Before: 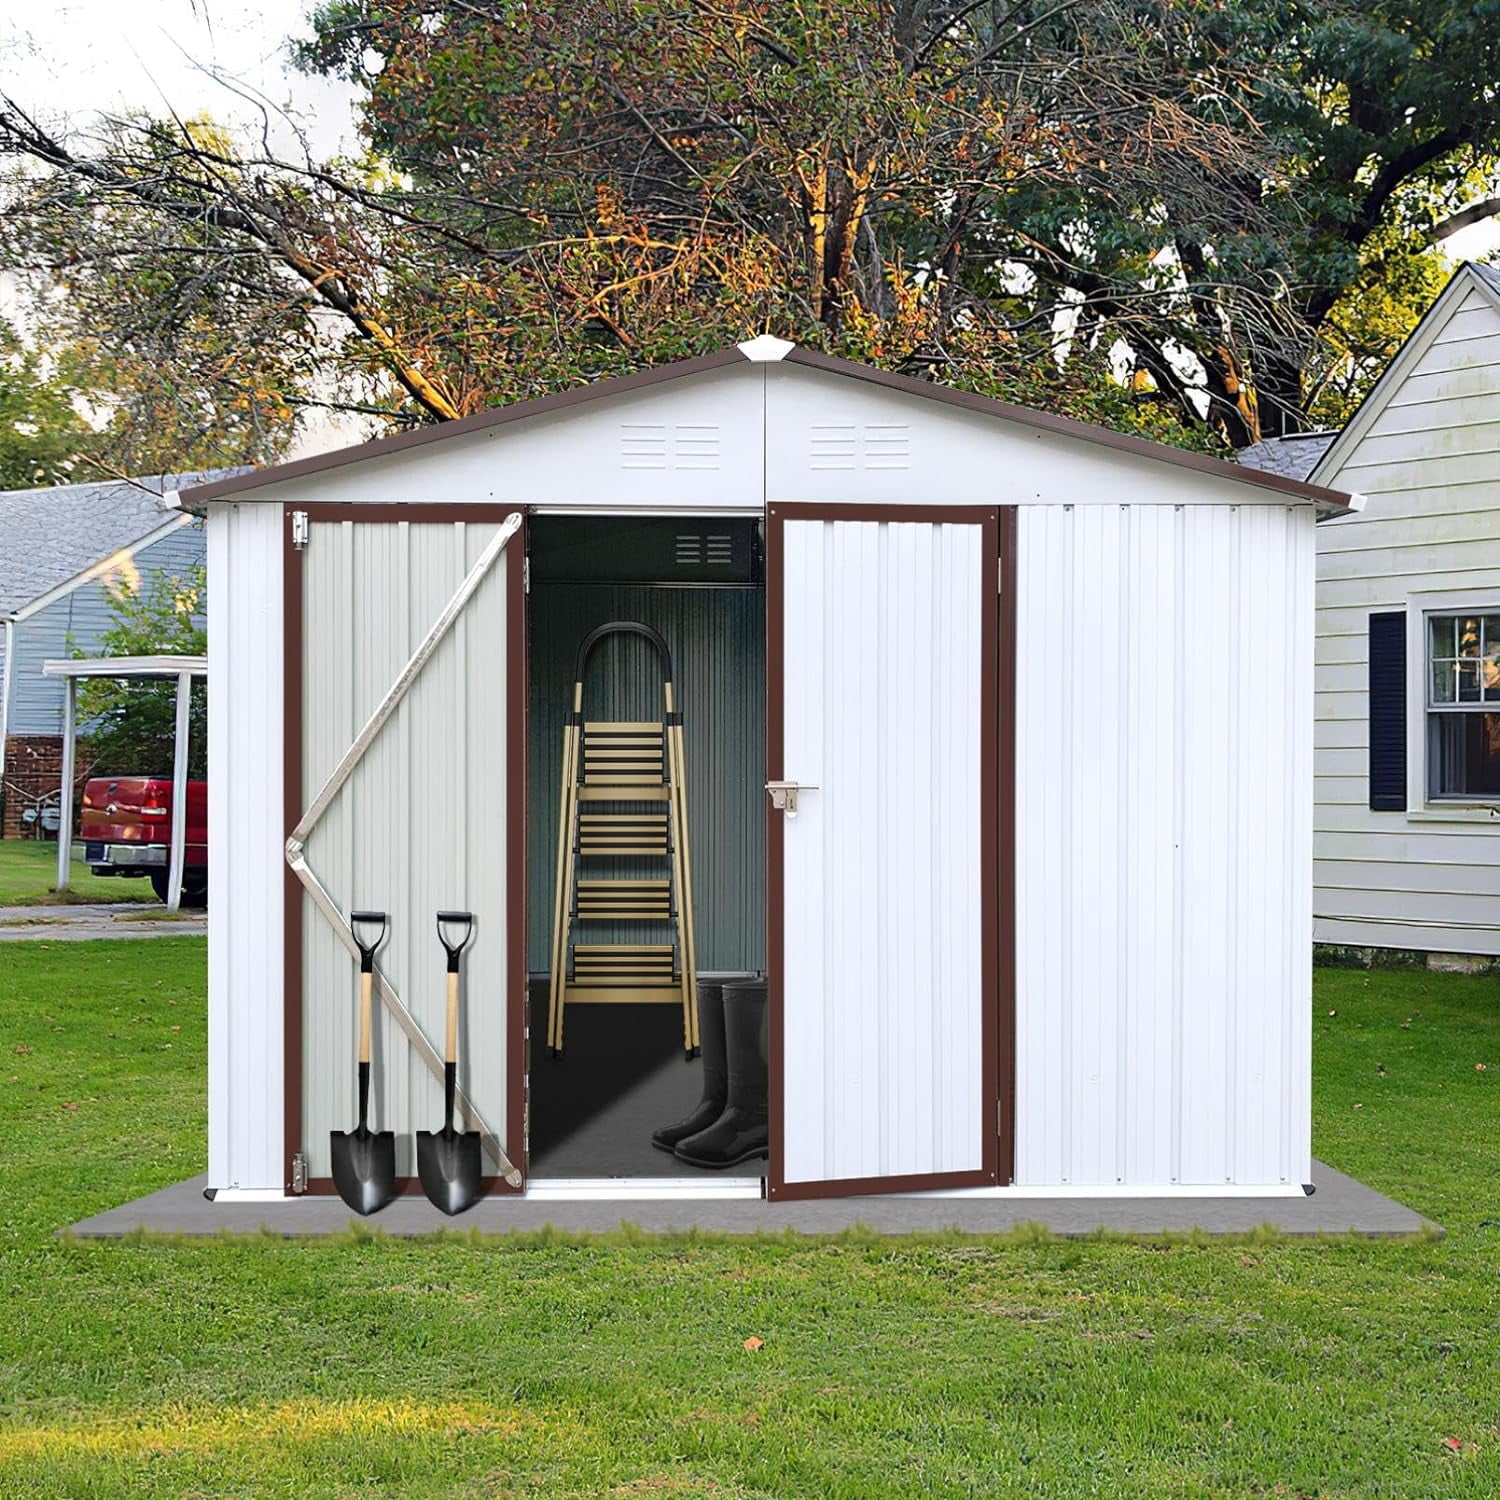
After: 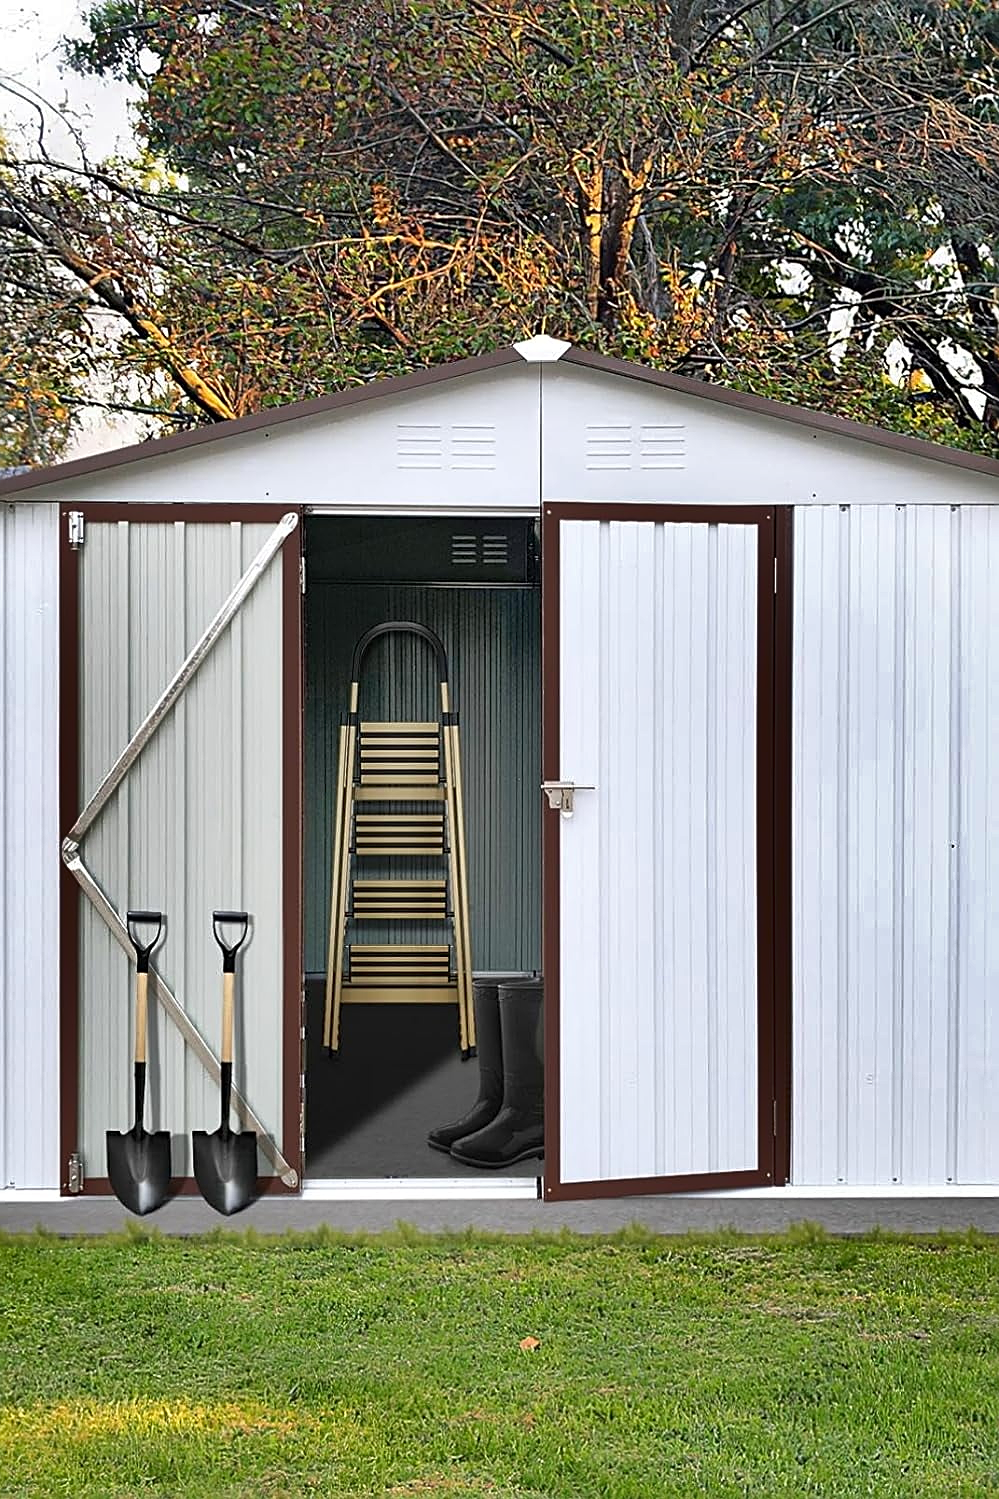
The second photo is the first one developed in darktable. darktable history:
crop and rotate: left 15.055%, right 18.278%
sharpen: on, module defaults
tone equalizer: on, module defaults
shadows and highlights: radius 108.52, shadows 40.68, highlights -72.88, low approximation 0.01, soften with gaussian
